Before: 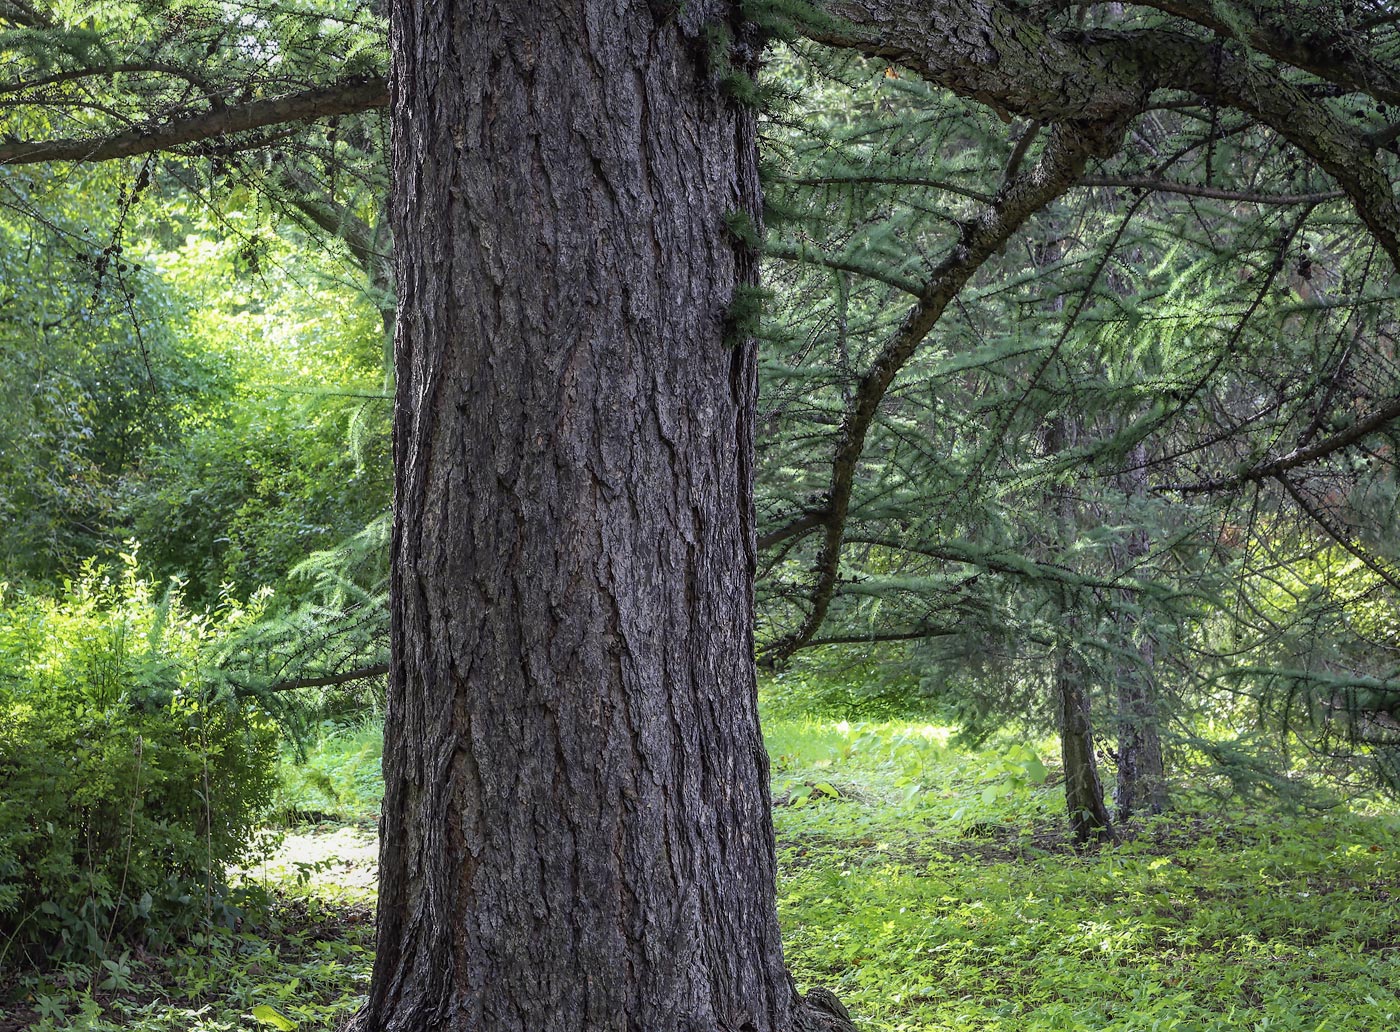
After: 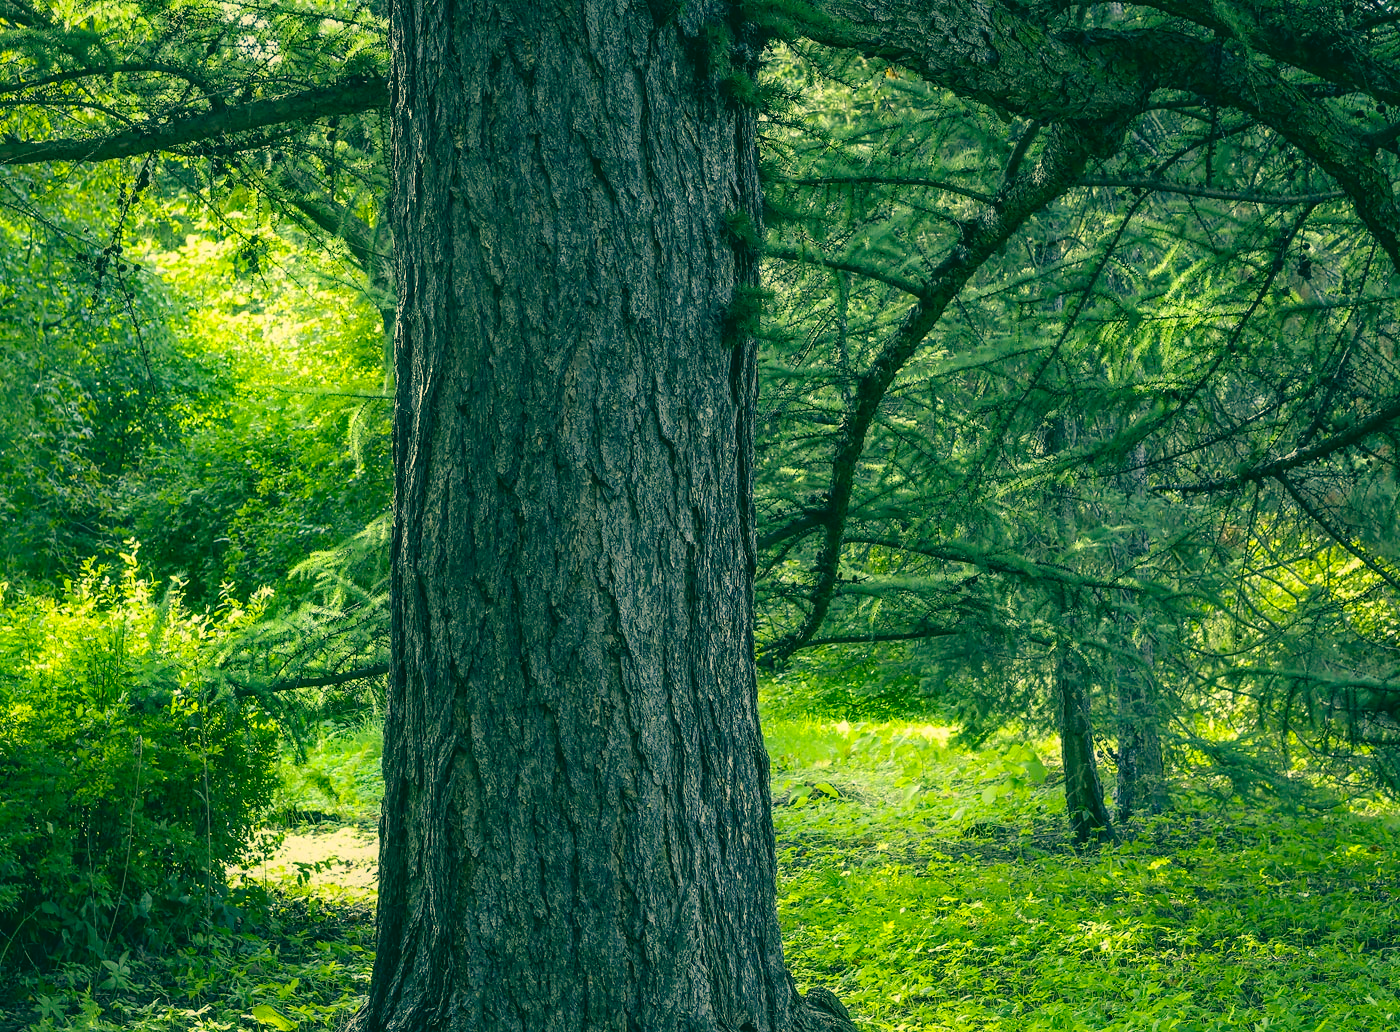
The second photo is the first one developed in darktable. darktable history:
contrast brightness saturation: contrast 0.043, saturation 0.156
color correction: highlights a* 1.79, highlights b* 34.11, shadows a* -36.52, shadows b* -5.66
